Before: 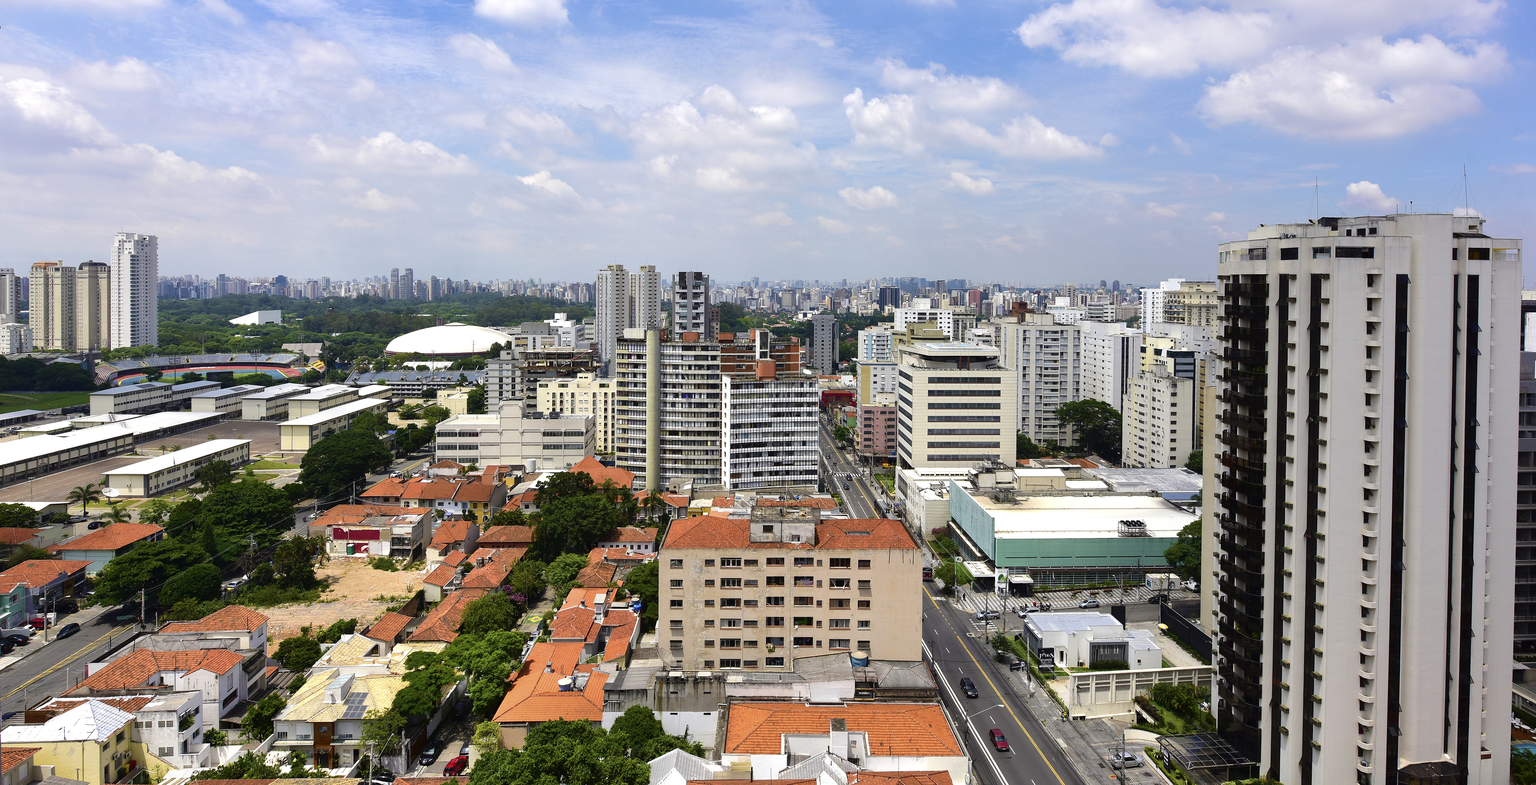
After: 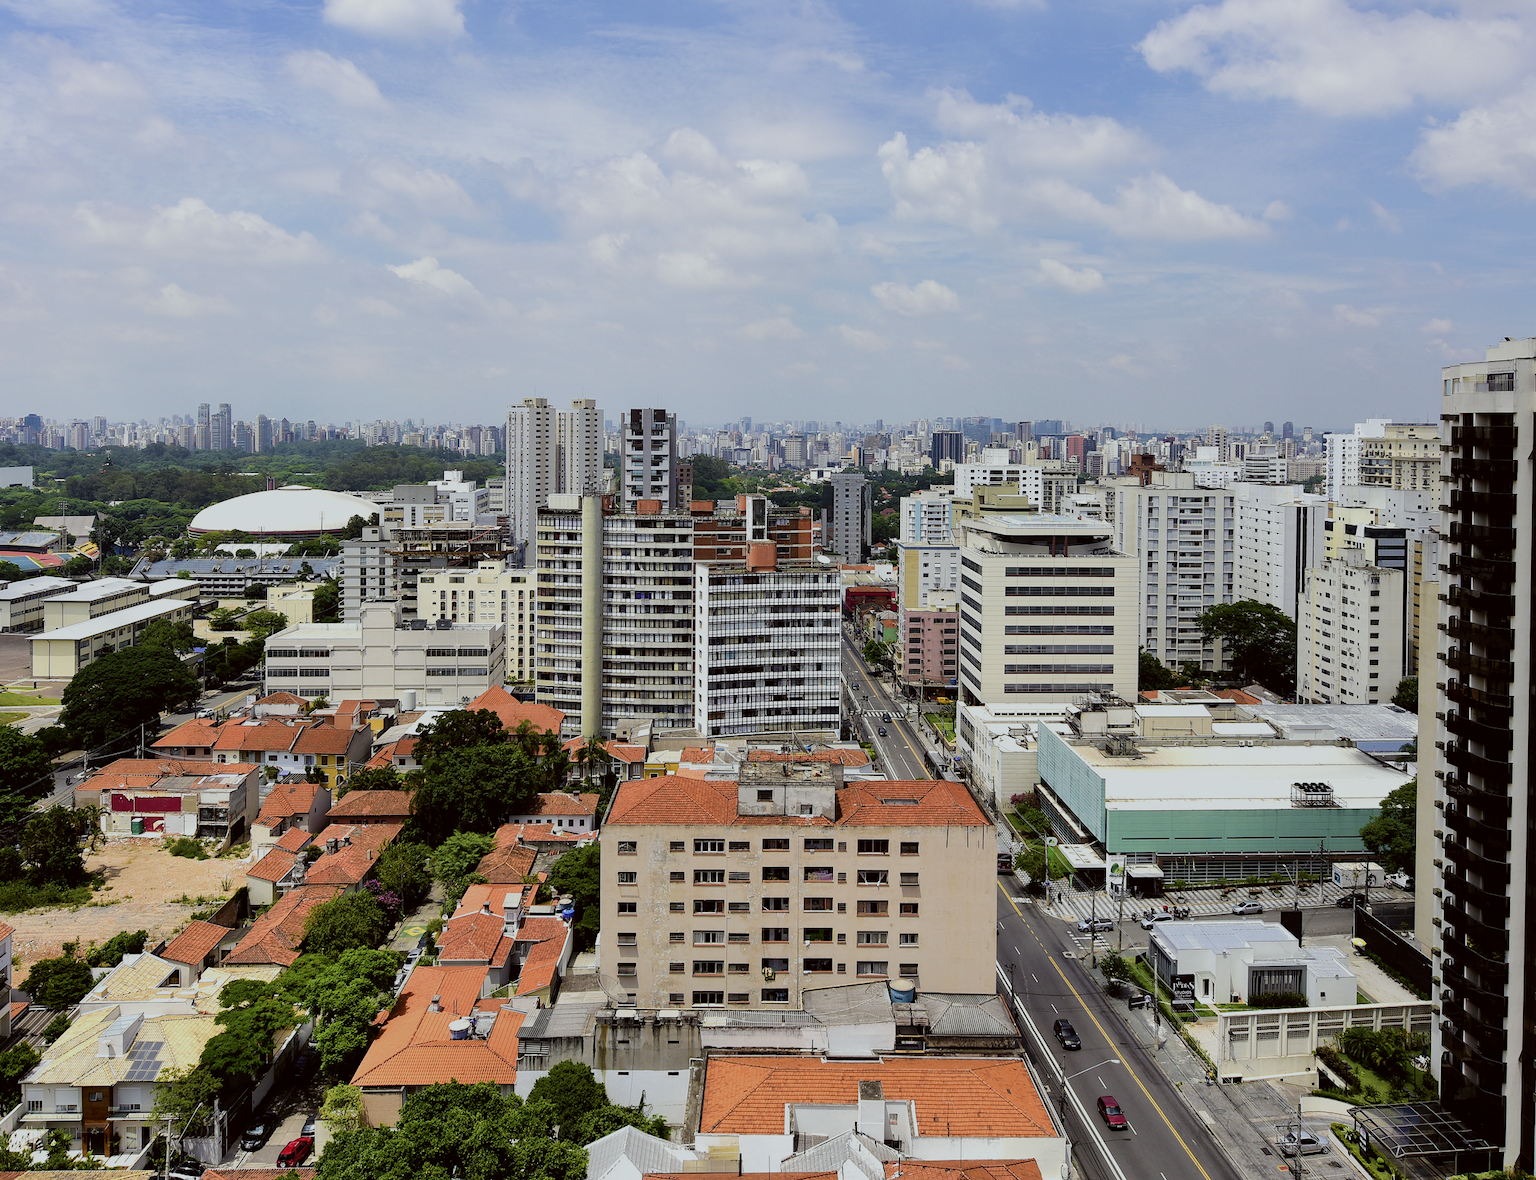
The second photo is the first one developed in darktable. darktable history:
exposure: black level correction 0.001, compensate highlight preservation false
color correction: highlights a* -2.73, highlights b* -2.09, shadows a* 2.41, shadows b* 2.73
filmic rgb: black relative exposure -7.65 EV, white relative exposure 4.56 EV, hardness 3.61
crop: left 16.899%, right 16.556%
